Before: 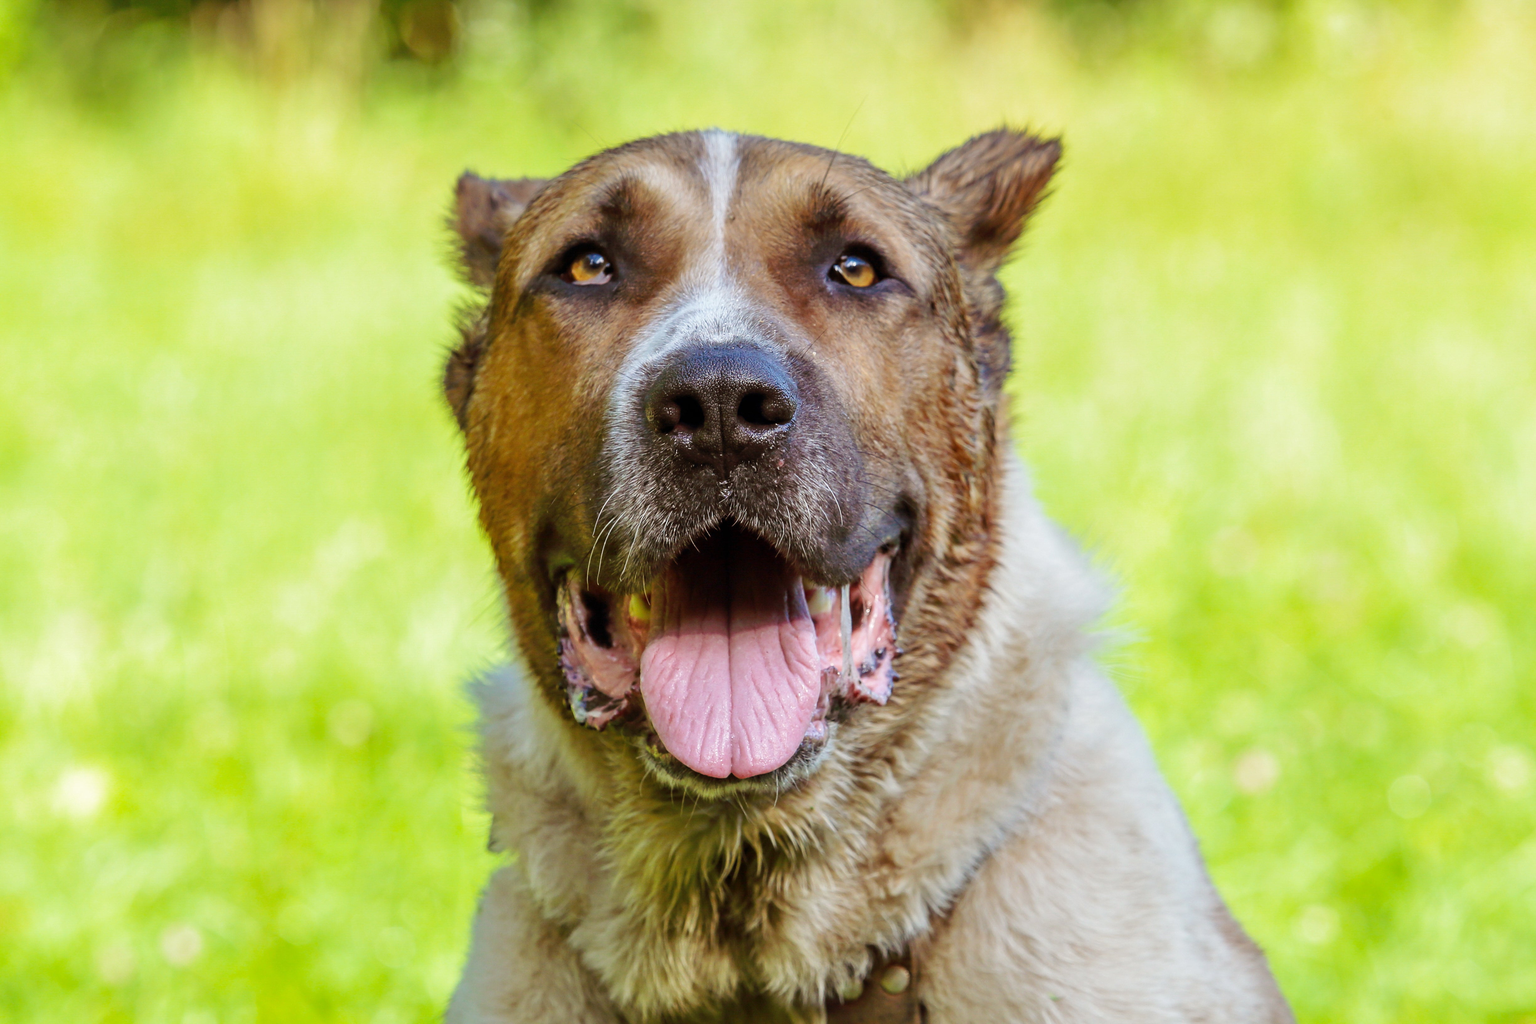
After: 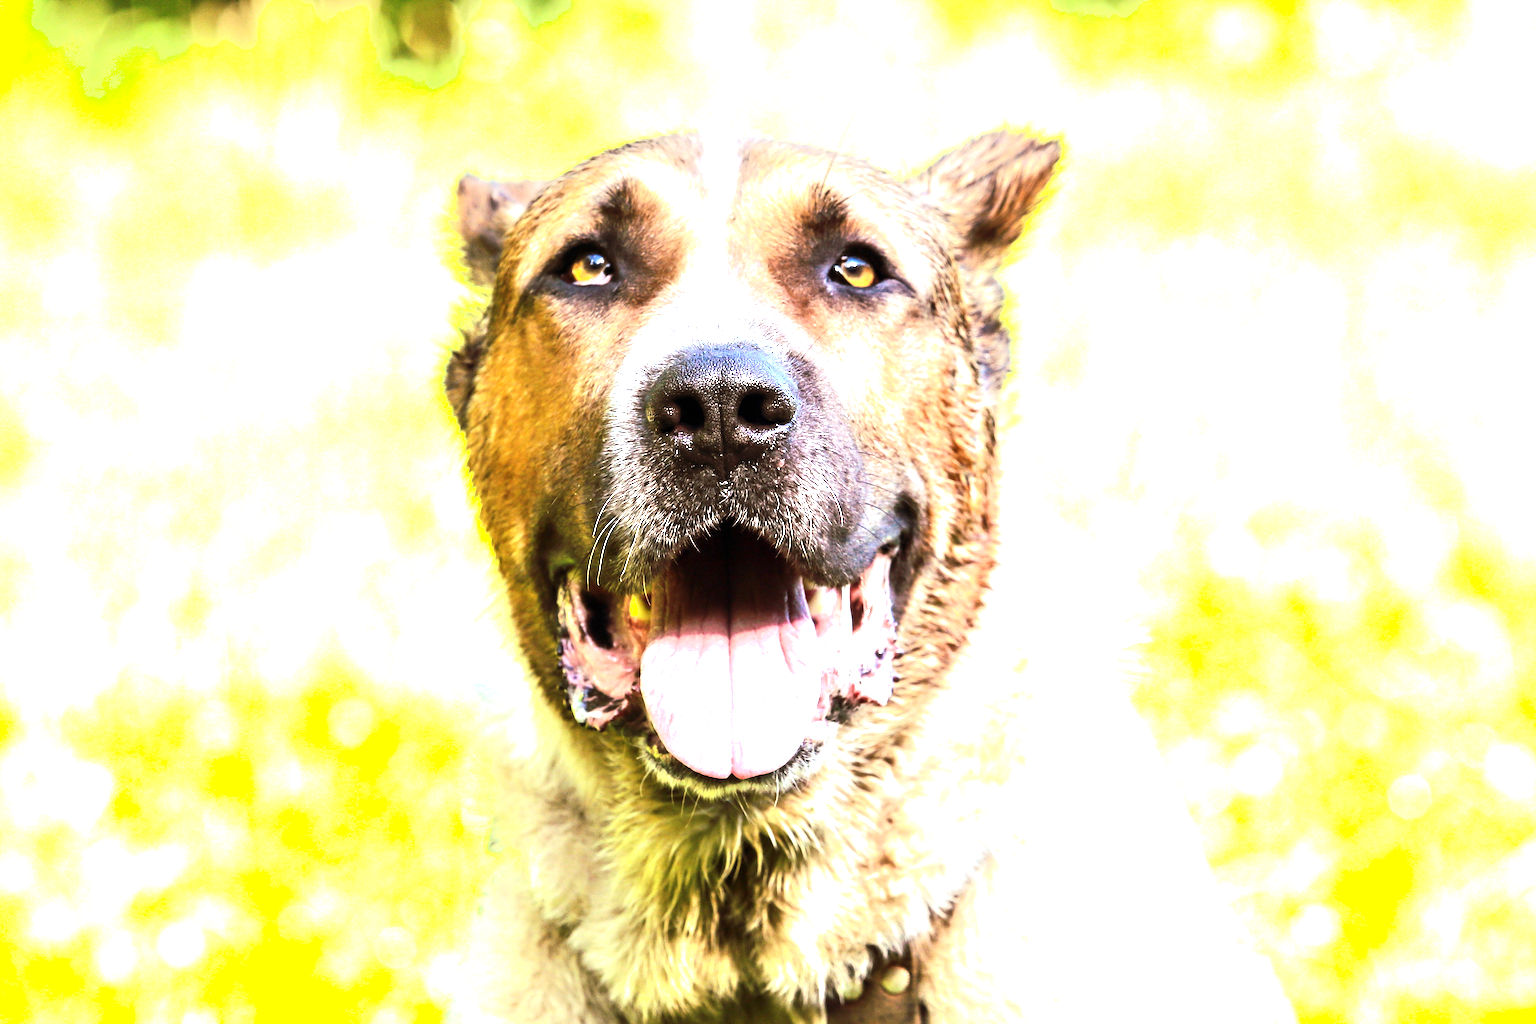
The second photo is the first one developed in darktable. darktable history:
exposure: black level correction 0, exposure 1.127 EV, compensate highlight preservation false
tone equalizer: -8 EV -0.715 EV, -7 EV -0.706 EV, -6 EV -0.606 EV, -5 EV -0.385 EV, -3 EV 0.399 EV, -2 EV 0.6 EV, -1 EV 0.686 EV, +0 EV 0.738 EV, edges refinement/feathering 500, mask exposure compensation -1.57 EV, preserve details no
shadows and highlights: shadows -0.458, highlights 38.61
